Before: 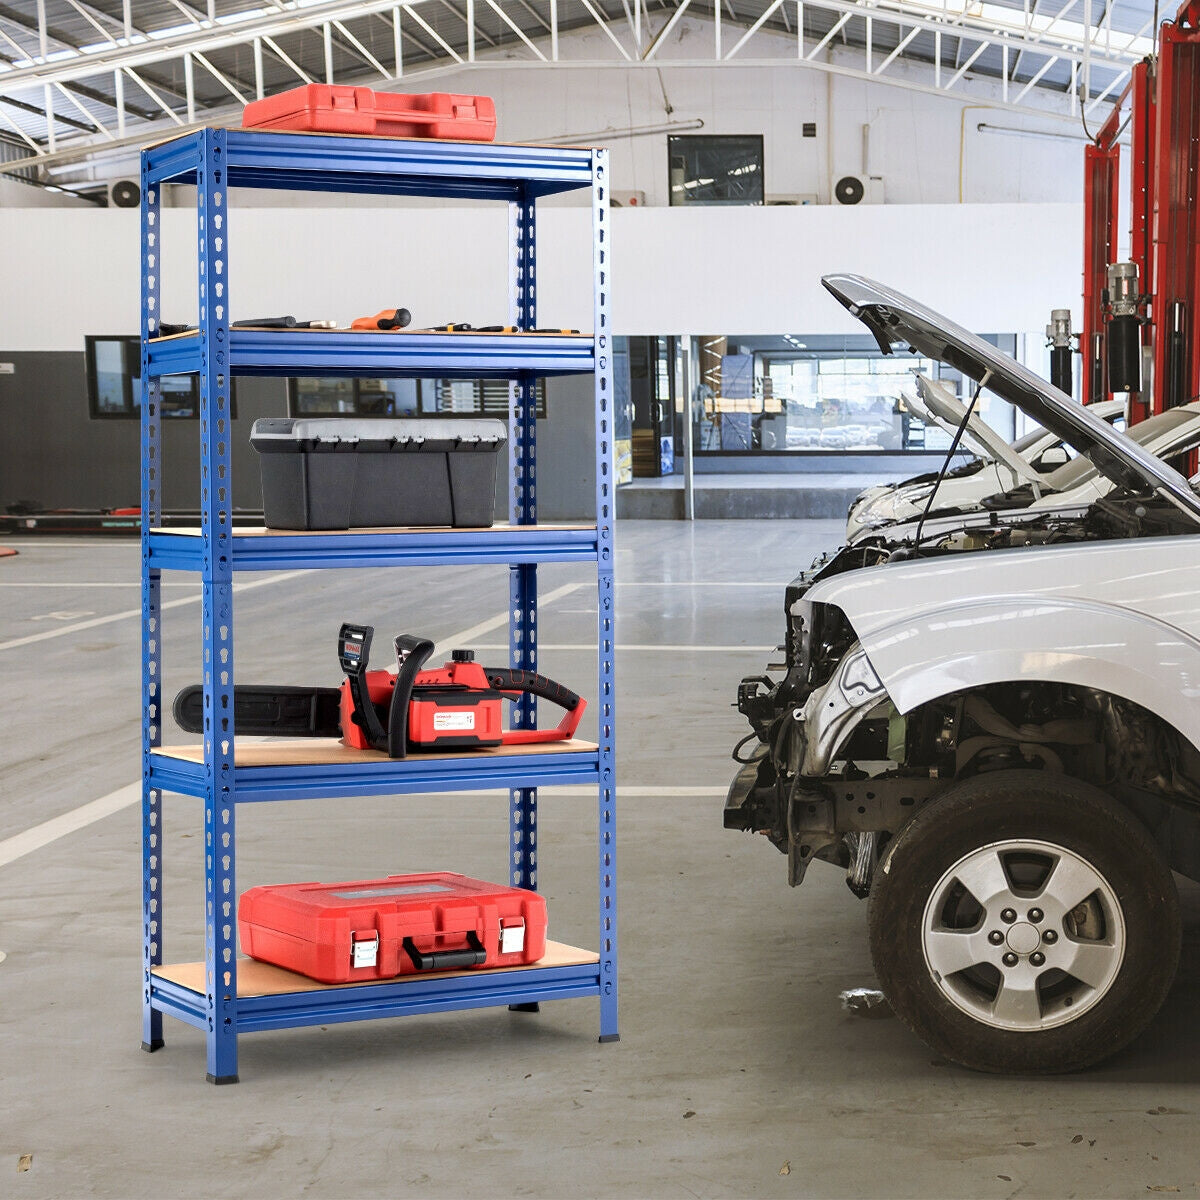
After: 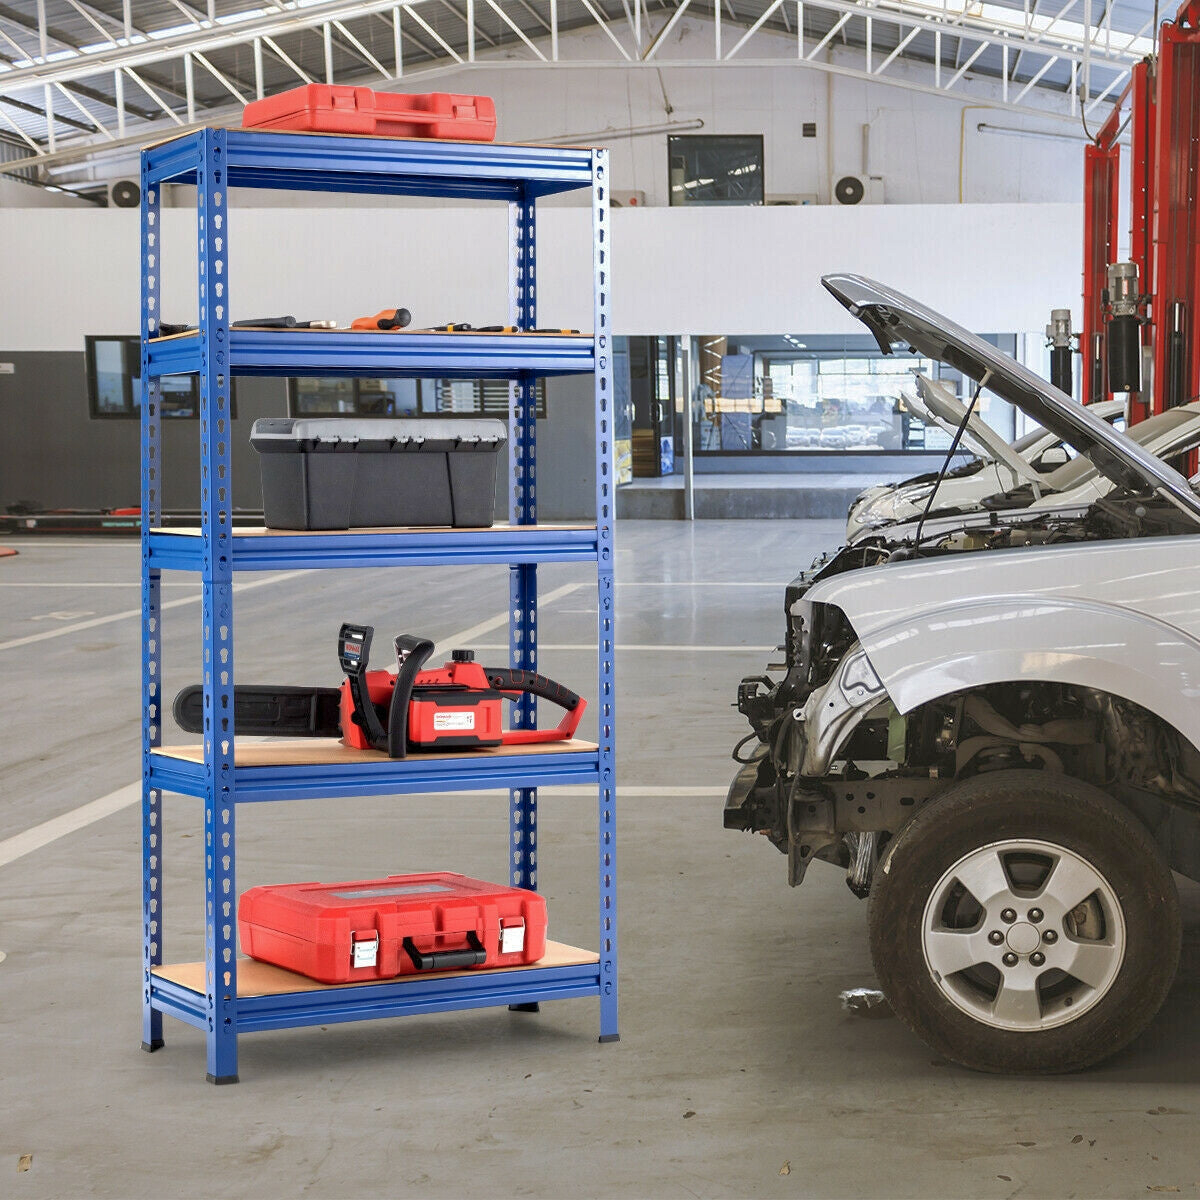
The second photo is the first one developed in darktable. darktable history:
levels: mode automatic, levels [0, 0.281, 0.562]
shadows and highlights: on, module defaults
